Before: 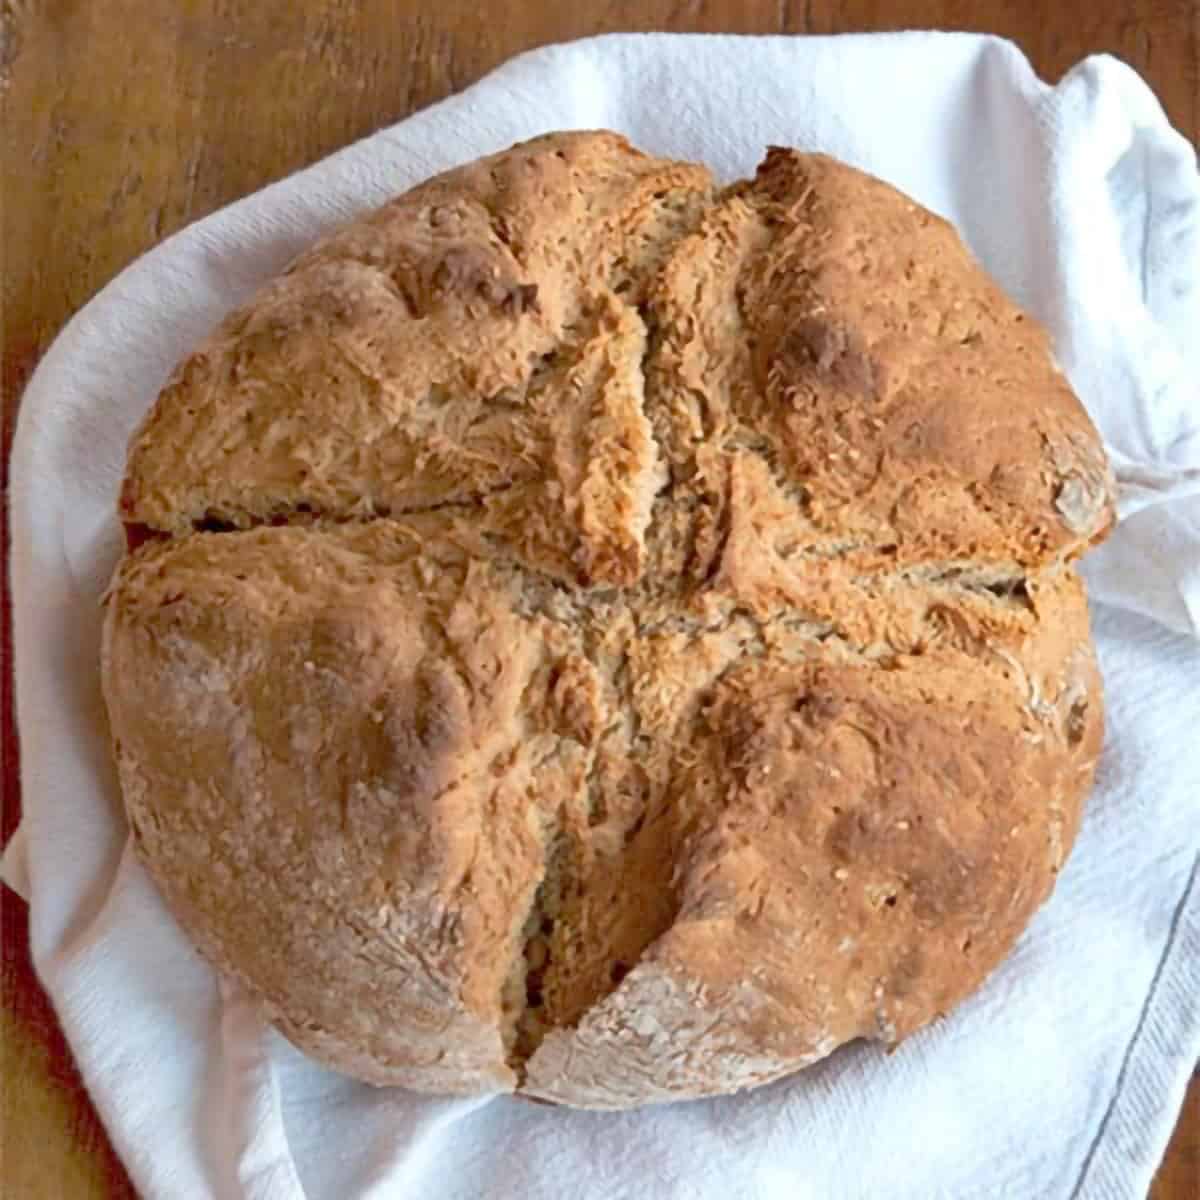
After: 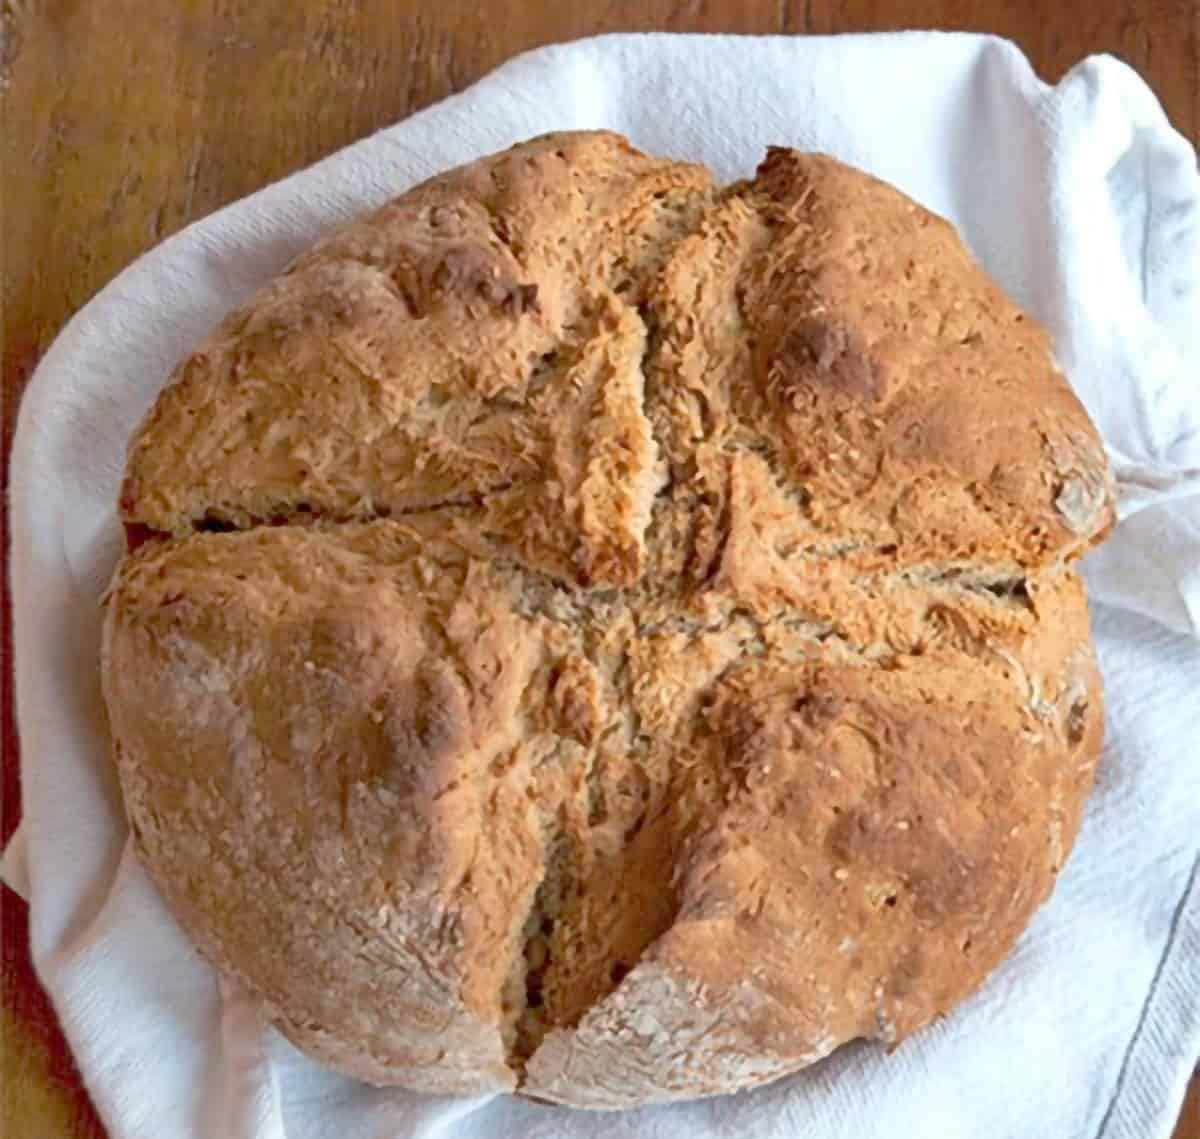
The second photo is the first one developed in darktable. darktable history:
crop and rotate: top 0.01%, bottom 5.045%
